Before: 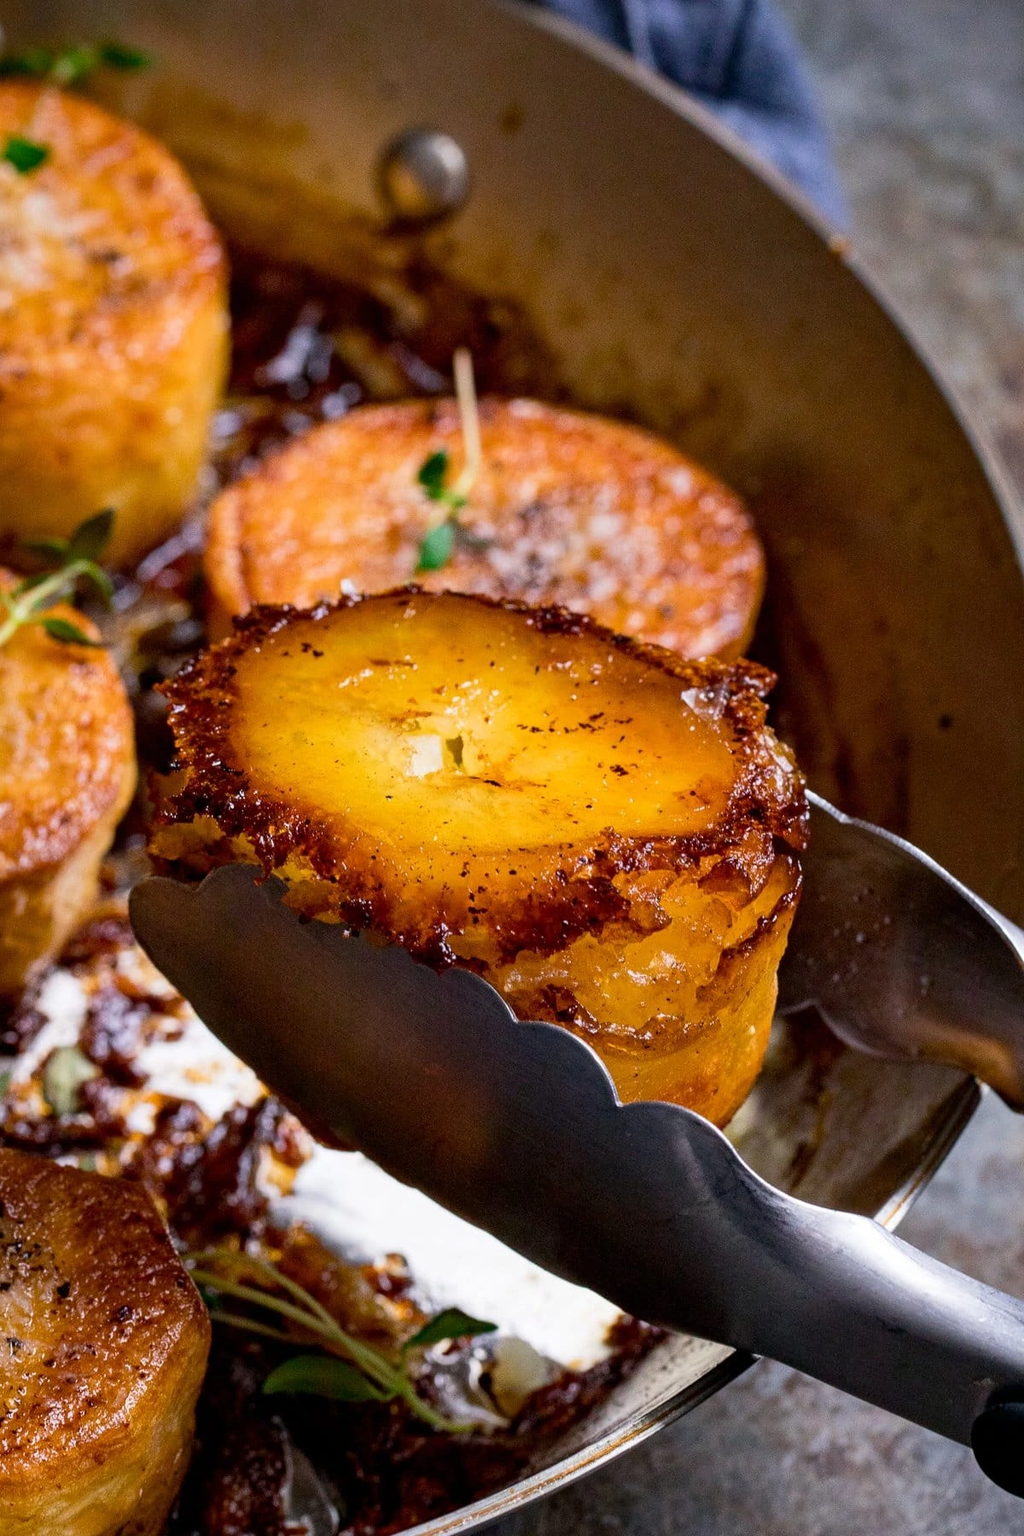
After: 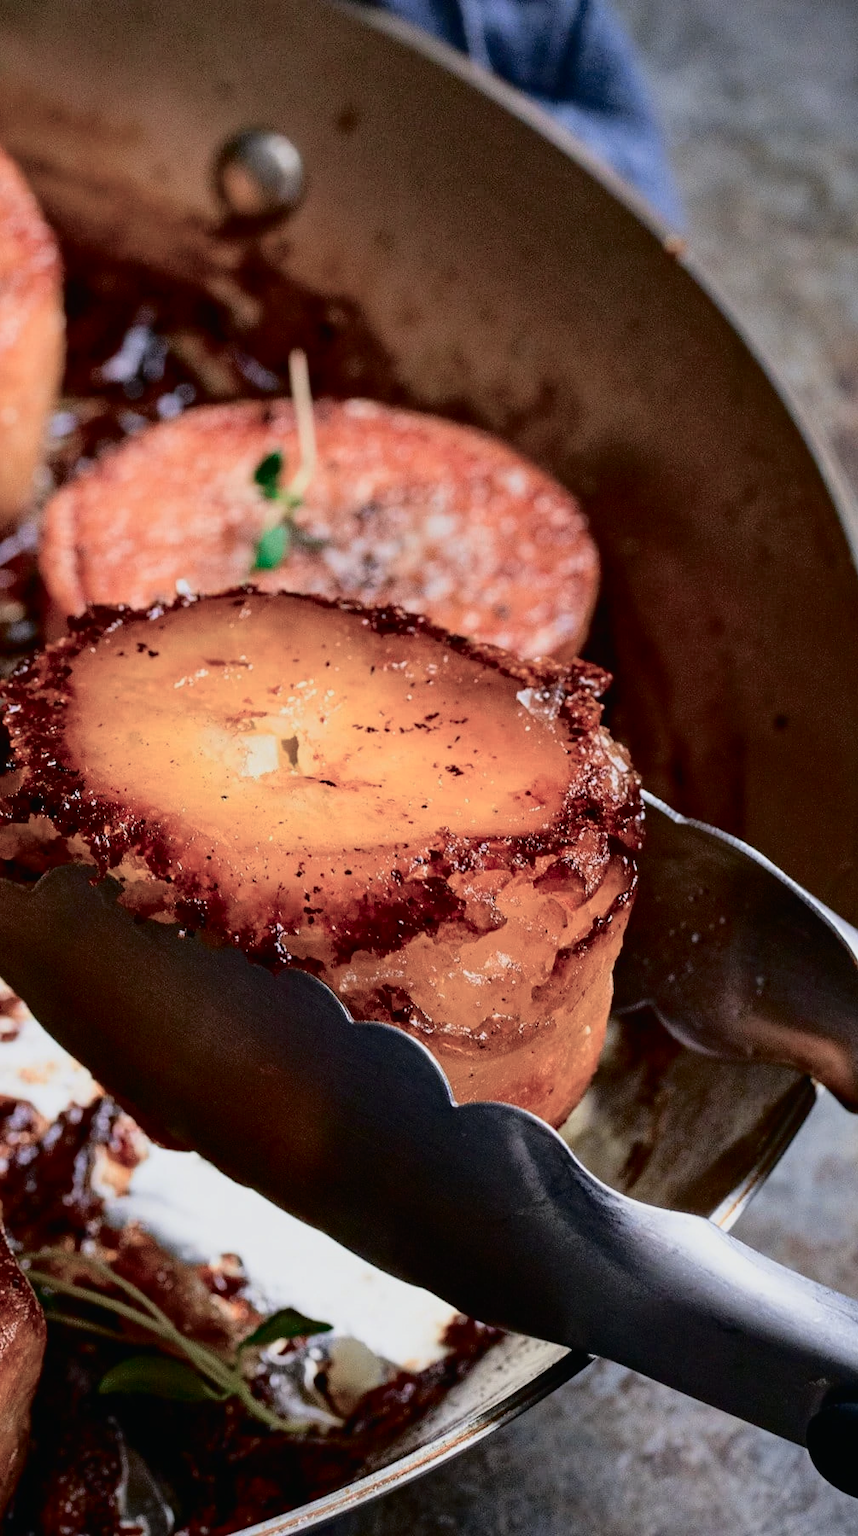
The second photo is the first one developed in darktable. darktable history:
white balance: red 1, blue 1
tone curve: curves: ch0 [(0, 0.009) (0.105, 0.054) (0.195, 0.132) (0.289, 0.278) (0.384, 0.391) (0.513, 0.53) (0.66, 0.667) (0.895, 0.863) (1, 0.919)]; ch1 [(0, 0) (0.161, 0.092) (0.35, 0.33) (0.403, 0.395) (0.456, 0.469) (0.502, 0.499) (0.519, 0.514) (0.576, 0.584) (0.642, 0.658) (0.701, 0.742) (1, 0.942)]; ch2 [(0, 0) (0.371, 0.362) (0.437, 0.437) (0.501, 0.5) (0.53, 0.528) (0.569, 0.564) (0.619, 0.58) (0.883, 0.752) (1, 0.929)], color space Lab, independent channels, preserve colors none
color zones: curves: ch1 [(0, 0.455) (0.063, 0.455) (0.286, 0.495) (0.429, 0.5) (0.571, 0.5) (0.714, 0.5) (0.857, 0.5) (1, 0.455)]; ch2 [(0, 0.532) (0.063, 0.521) (0.233, 0.447) (0.429, 0.489) (0.571, 0.5) (0.714, 0.5) (0.857, 0.5) (1, 0.532)]
crop: left 16.145%
